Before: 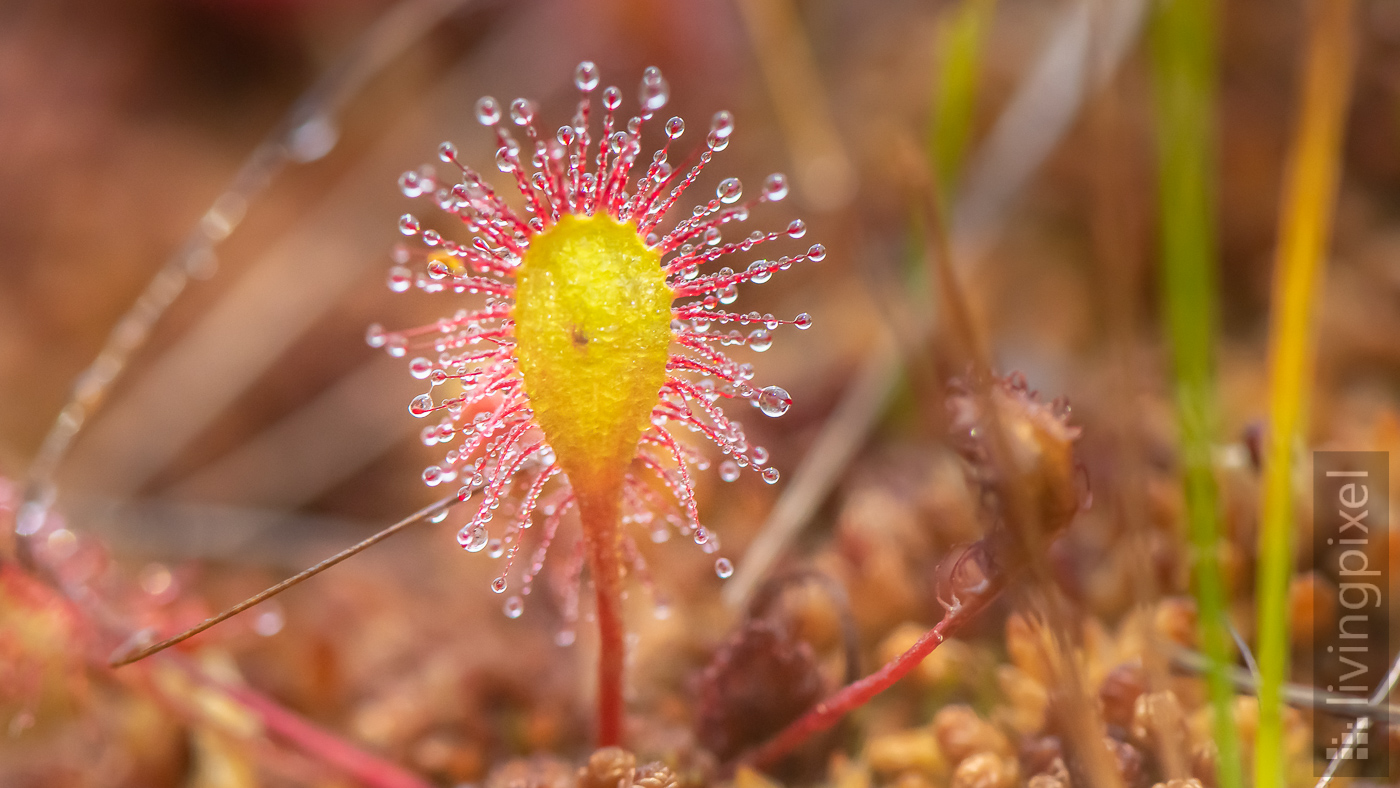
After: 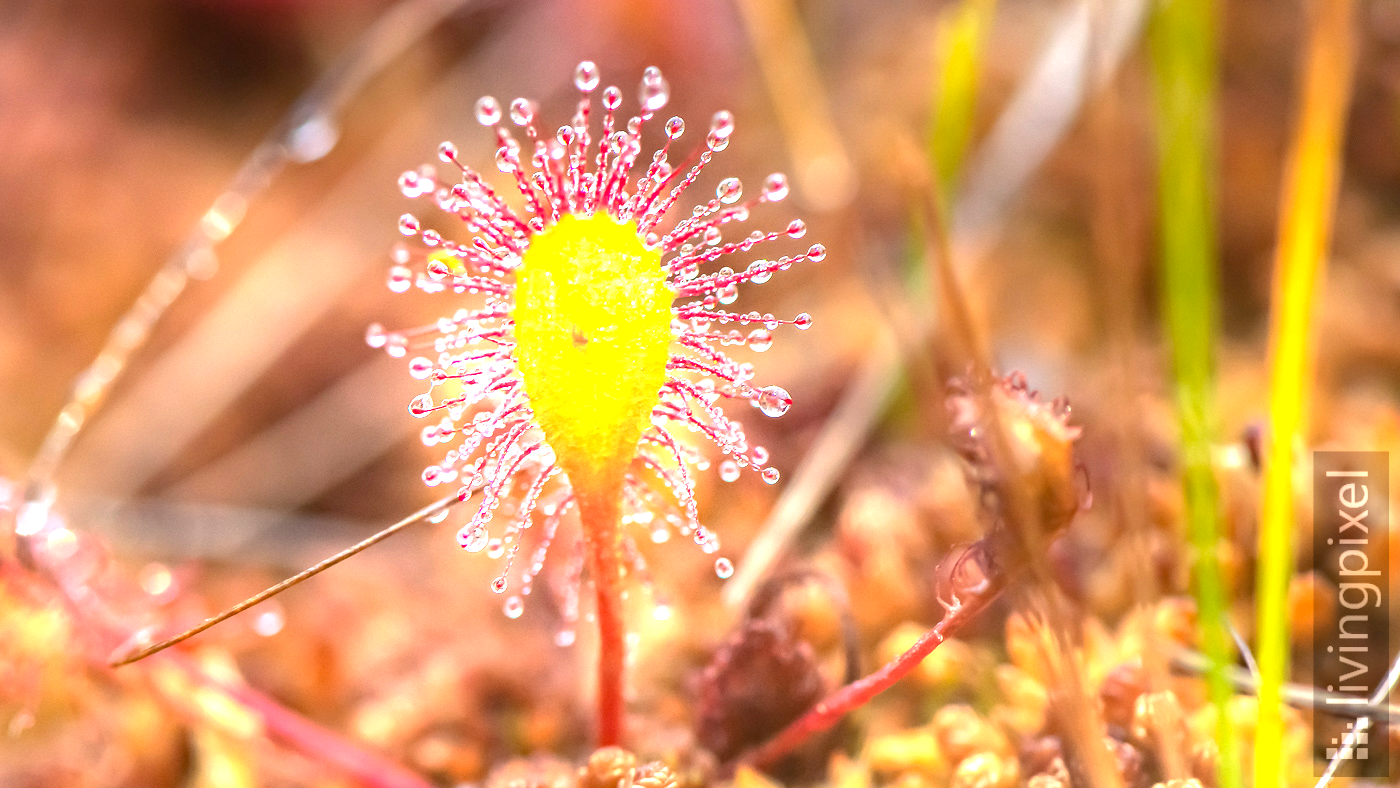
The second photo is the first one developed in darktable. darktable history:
haze removal: compatibility mode true, adaptive false
exposure: exposure 1 EV, compensate highlight preservation false
tone equalizer: -8 EV -0.417 EV, -7 EV -0.389 EV, -6 EV -0.333 EV, -5 EV -0.222 EV, -3 EV 0.222 EV, -2 EV 0.333 EV, -1 EV 0.389 EV, +0 EV 0.417 EV, edges refinement/feathering 500, mask exposure compensation -1.57 EV, preserve details no
